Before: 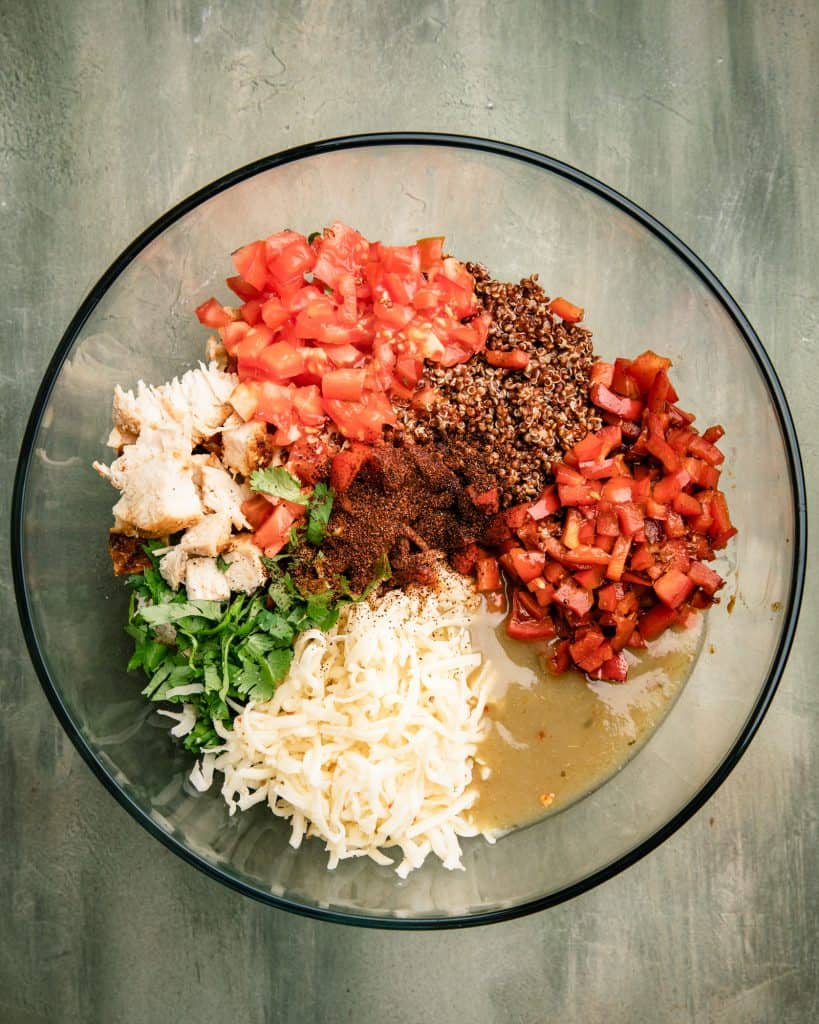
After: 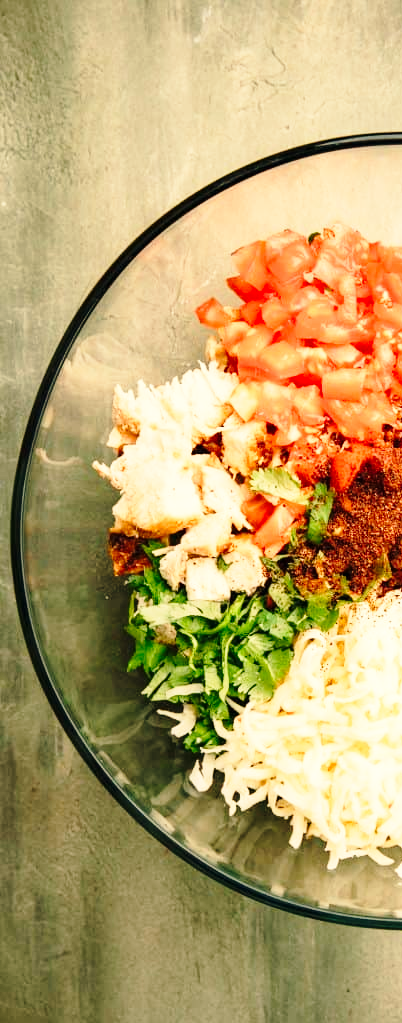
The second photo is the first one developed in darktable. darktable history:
crop and rotate: left 0%, top 0%, right 50.845%
white balance: red 1.123, blue 0.83
base curve: curves: ch0 [(0, 0) (0.028, 0.03) (0.121, 0.232) (0.46, 0.748) (0.859, 0.968) (1, 1)], preserve colors none
